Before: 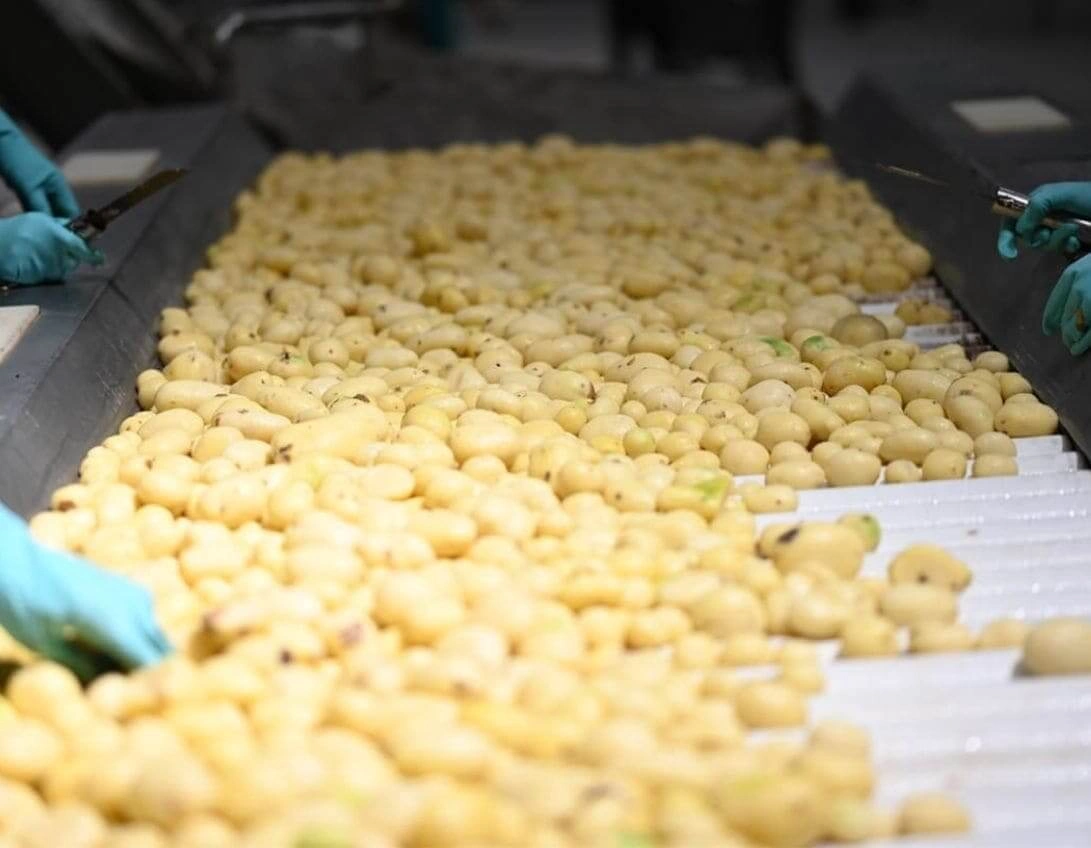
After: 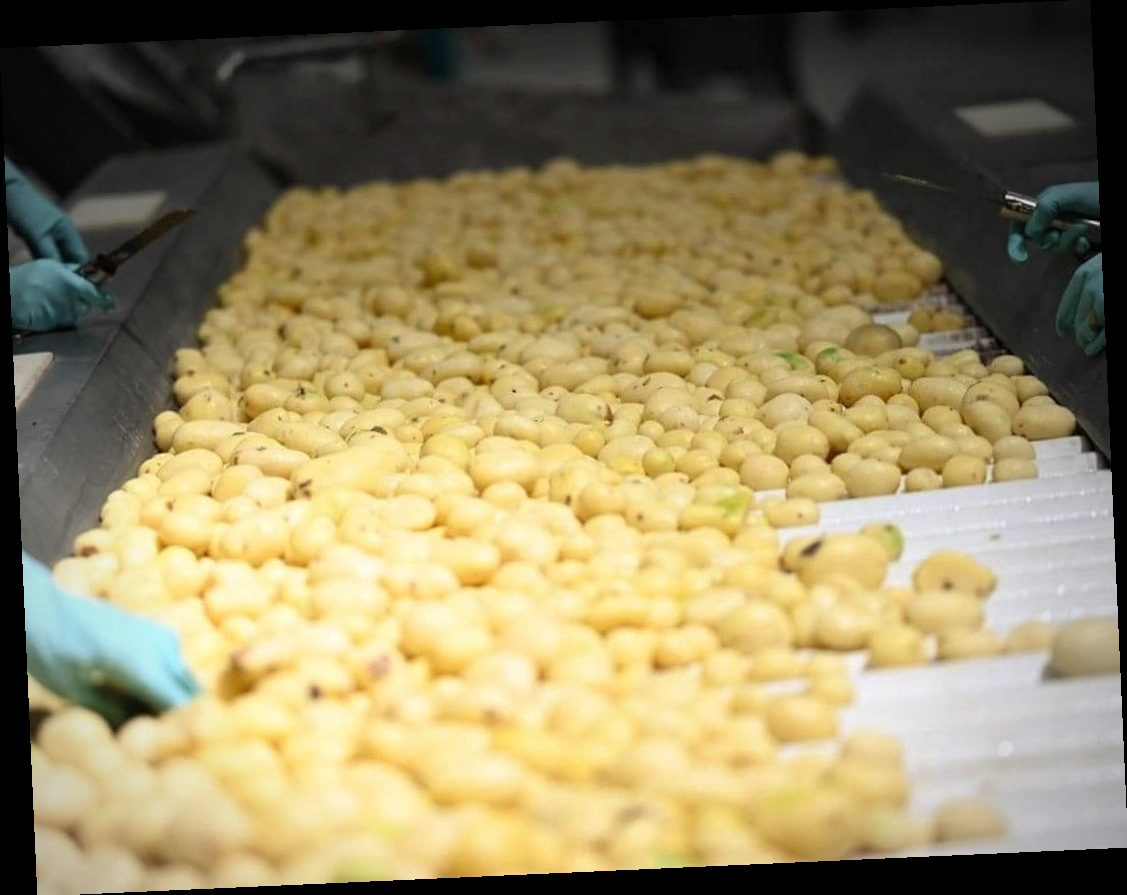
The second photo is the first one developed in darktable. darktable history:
rgb curve: curves: ch2 [(0, 0) (0.567, 0.512) (1, 1)], mode RGB, independent channels
vignetting: fall-off start 74.49%, fall-off radius 65.9%, brightness -0.628, saturation -0.68
rotate and perspective: rotation -2.56°, automatic cropping off
